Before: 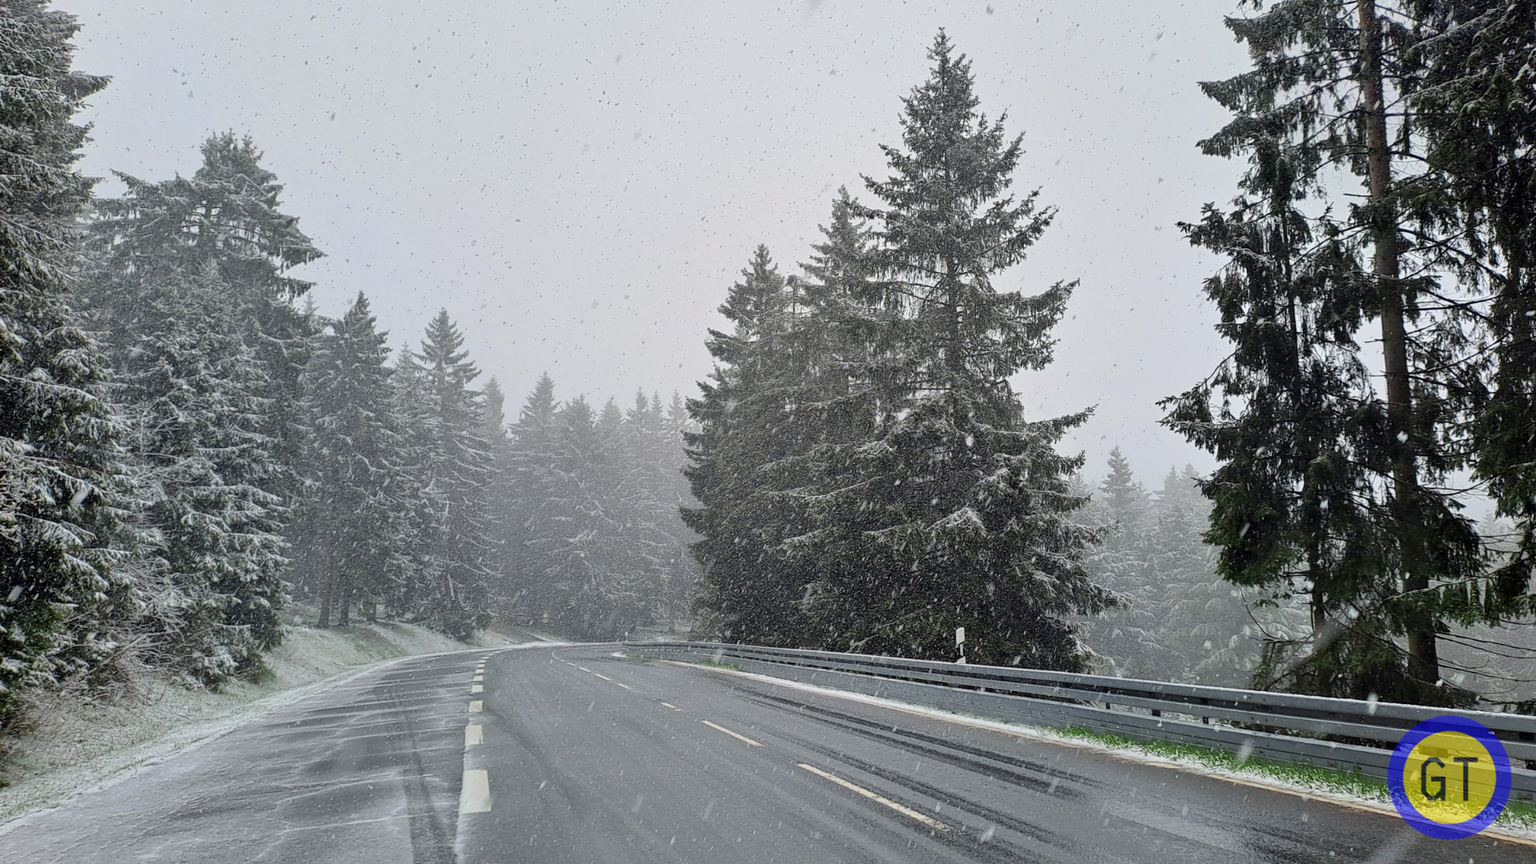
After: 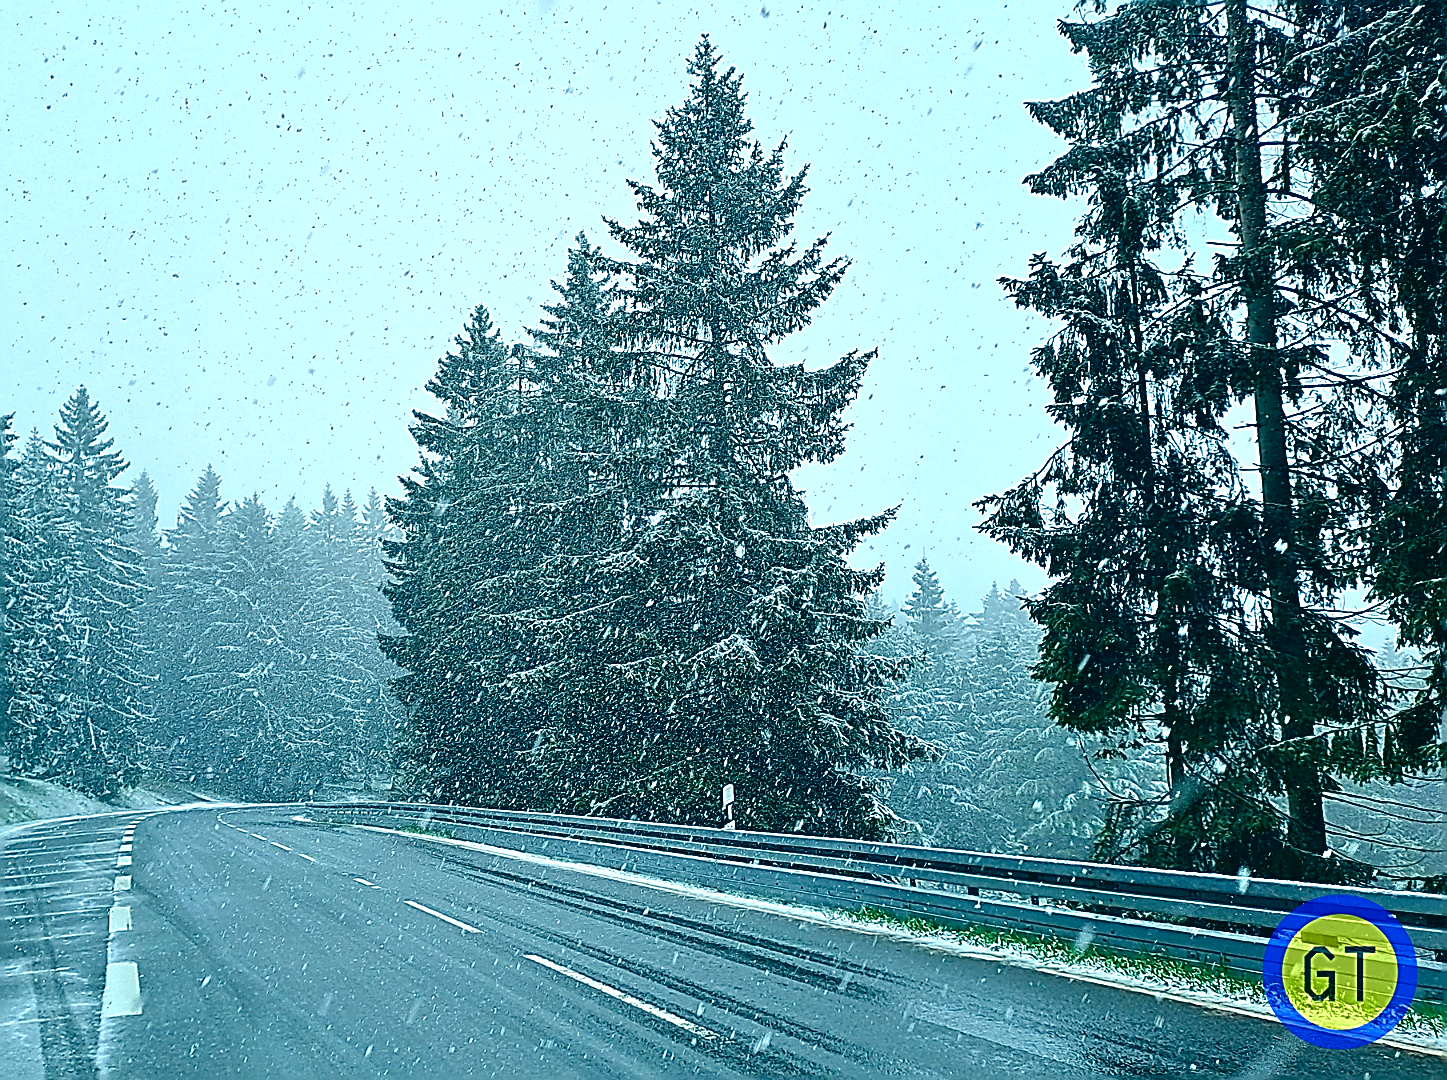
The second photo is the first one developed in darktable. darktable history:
sharpen: amount 2
crop and rotate: left 24.6%
exposure: black level correction 0.001, exposure 0.5 EV, compensate exposure bias true, compensate highlight preservation false
white balance: red 1.004, blue 1.096
contrast brightness saturation: brightness -0.09
color calibration: illuminant as shot in camera, x 0.358, y 0.373, temperature 4628.91 K
color correction: highlights a* -20.08, highlights b* 9.8, shadows a* -20.4, shadows b* -10.76
